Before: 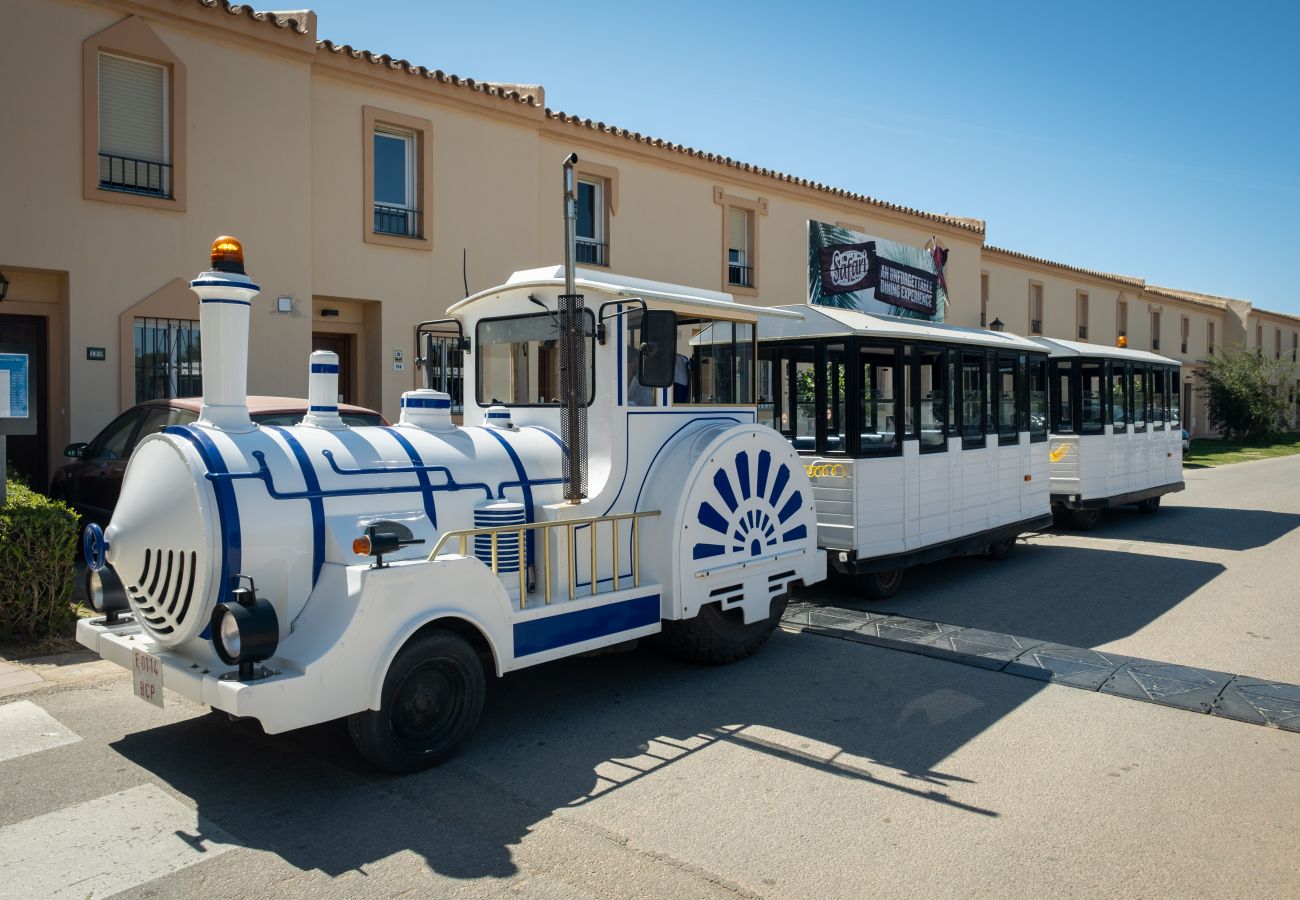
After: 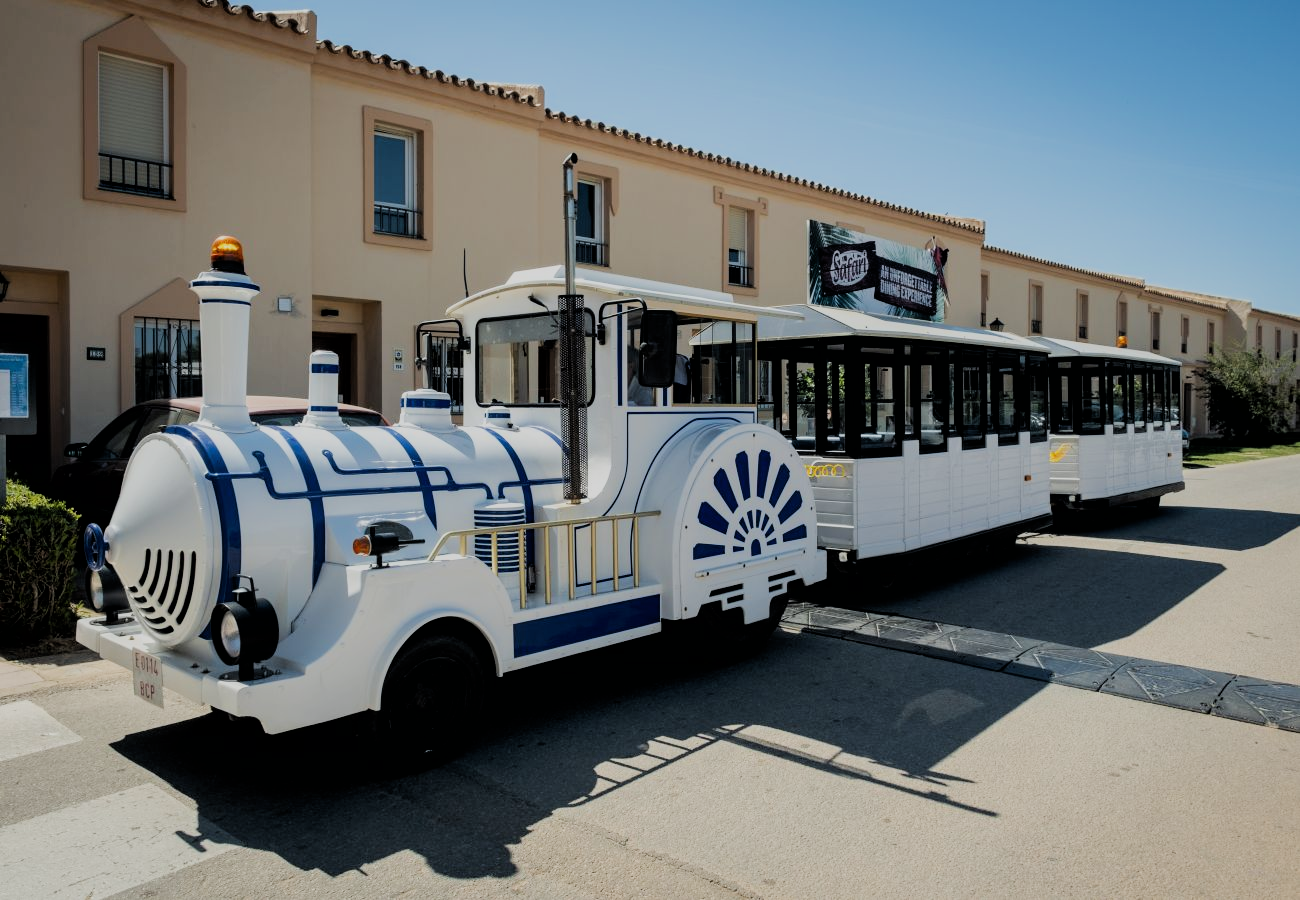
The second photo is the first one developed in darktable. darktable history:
filmic rgb: black relative exposure -4.12 EV, white relative exposure 5.15 EV, hardness 2.11, contrast 1.179, contrast in shadows safe
